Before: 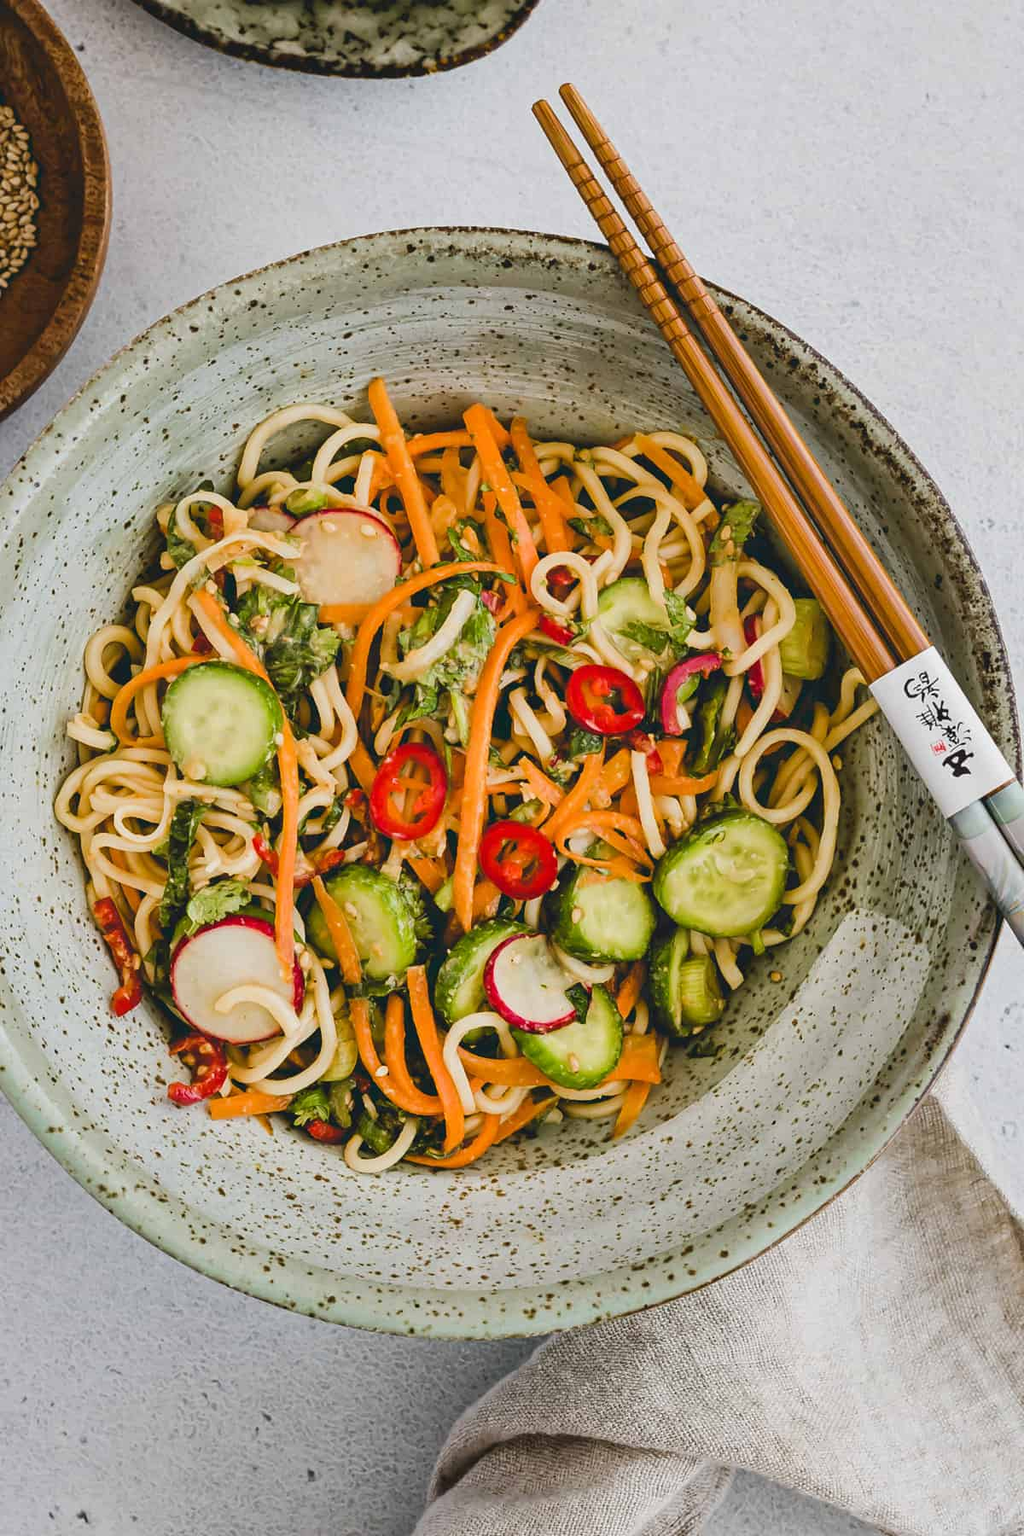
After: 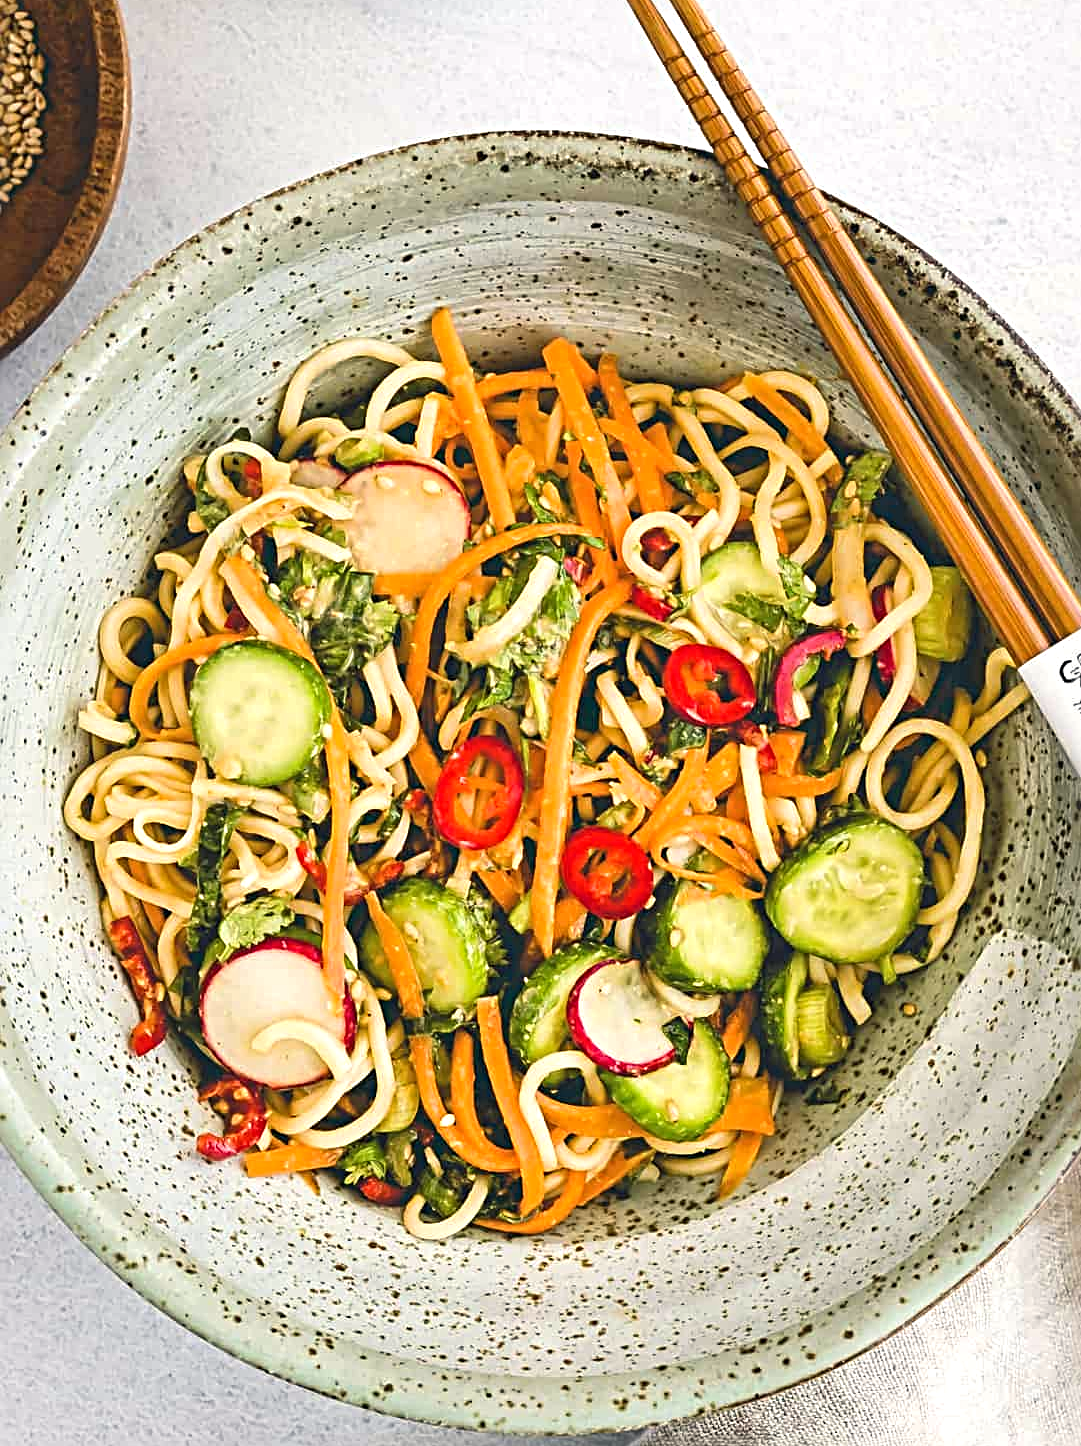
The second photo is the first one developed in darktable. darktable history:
exposure: black level correction 0, exposure 0.598 EV, compensate highlight preservation false
crop: top 7.515%, right 9.869%, bottom 12.097%
color correction: highlights a* 0.24, highlights b* 2.66, shadows a* -0.834, shadows b* -4.31
sharpen: radius 3.954
